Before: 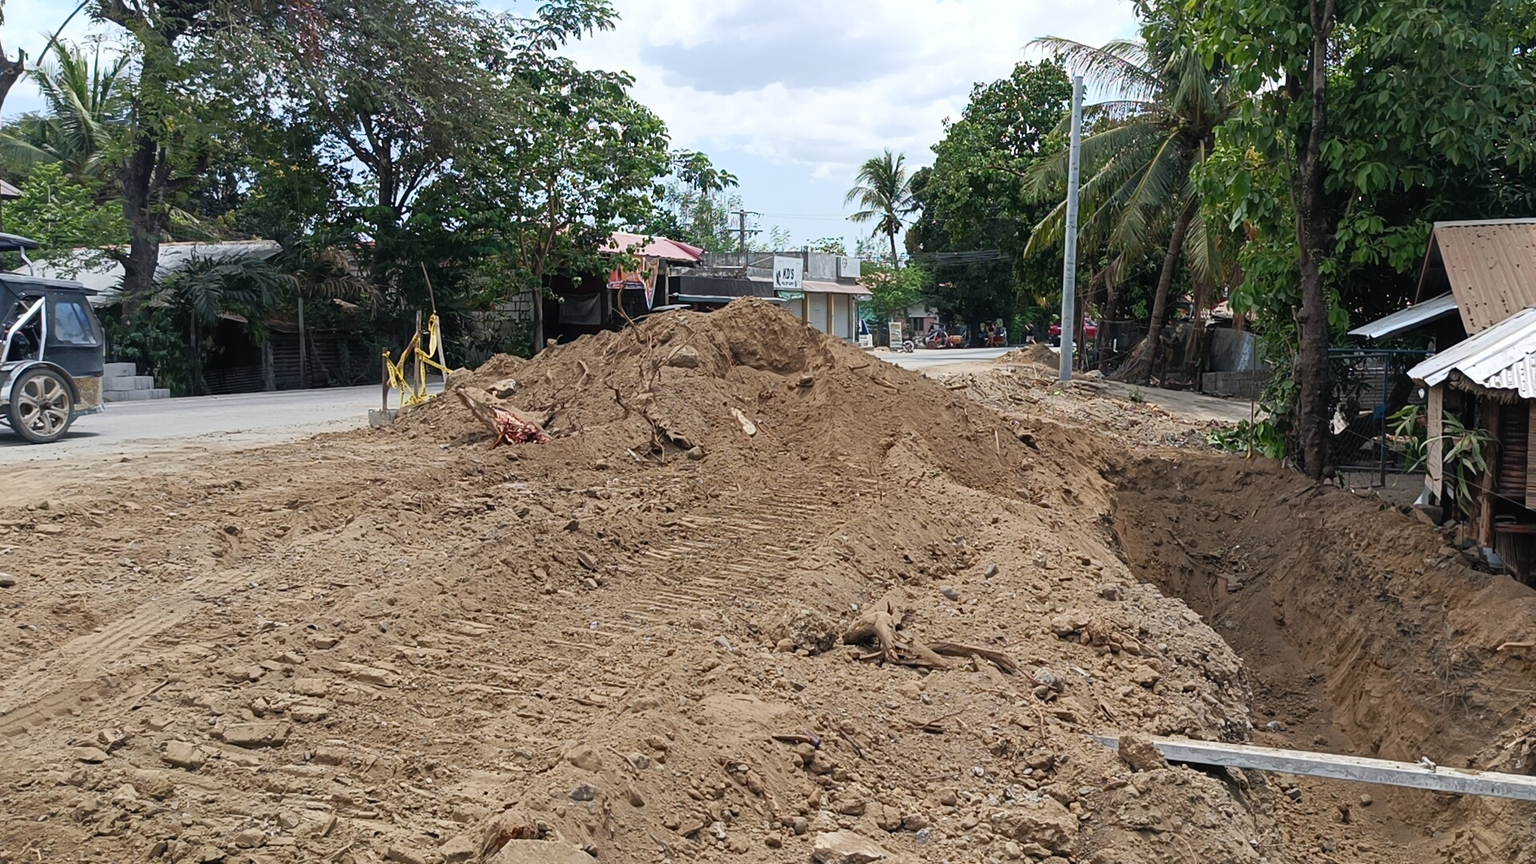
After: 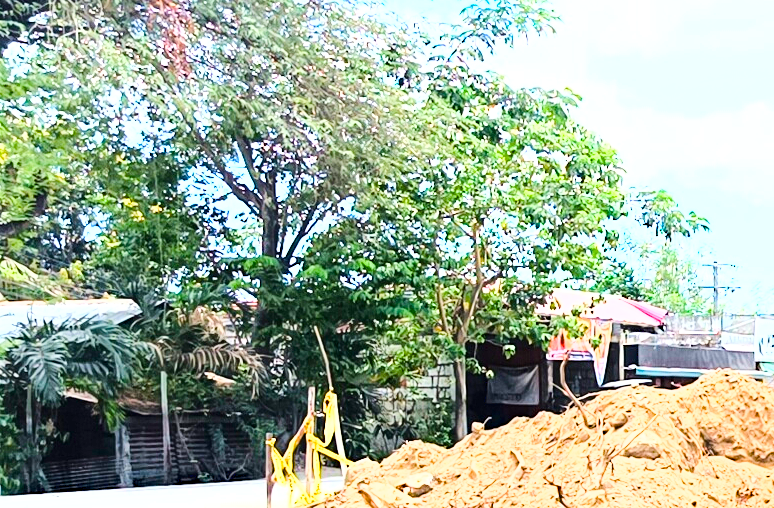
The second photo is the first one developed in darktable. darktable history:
haze removal: compatibility mode true, adaptive false
crop and rotate: left 11.049%, top 0.104%, right 48.589%, bottom 52.831%
color balance rgb: global offset › luminance -0.3%, global offset › hue 260.44°, perceptual saturation grading › global saturation 34.746%, perceptual saturation grading › highlights -29.84%, perceptual saturation grading › shadows 34.631%, global vibrance 5.586%
base curve: curves: ch0 [(0, 0.003) (0.001, 0.002) (0.006, 0.004) (0.02, 0.022) (0.048, 0.086) (0.094, 0.234) (0.162, 0.431) (0.258, 0.629) (0.385, 0.8) (0.548, 0.918) (0.751, 0.988) (1, 1)]
exposure: black level correction 0, exposure 1.669 EV, compensate highlight preservation false
